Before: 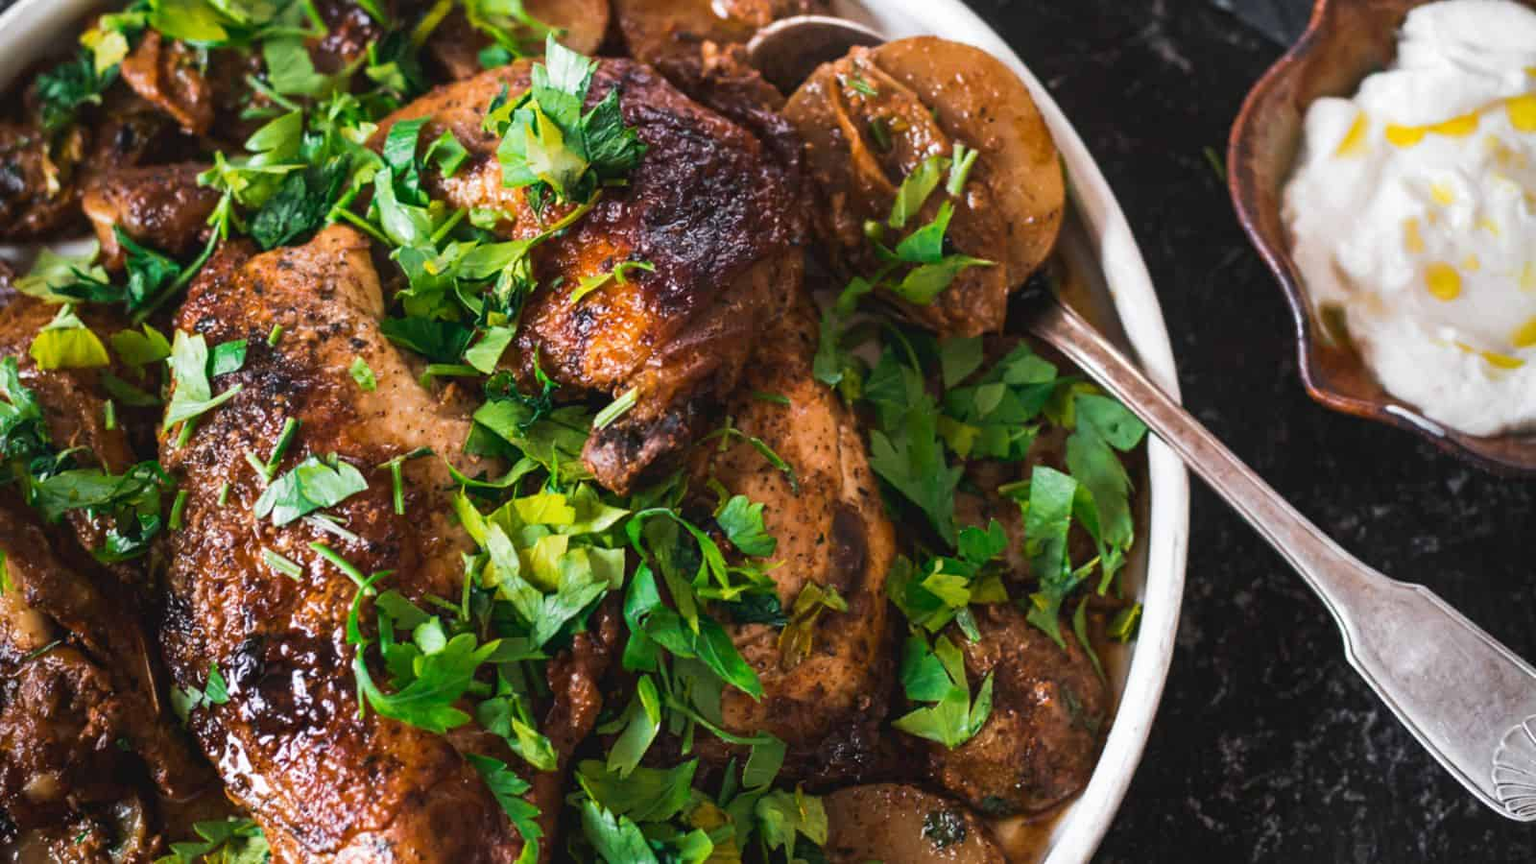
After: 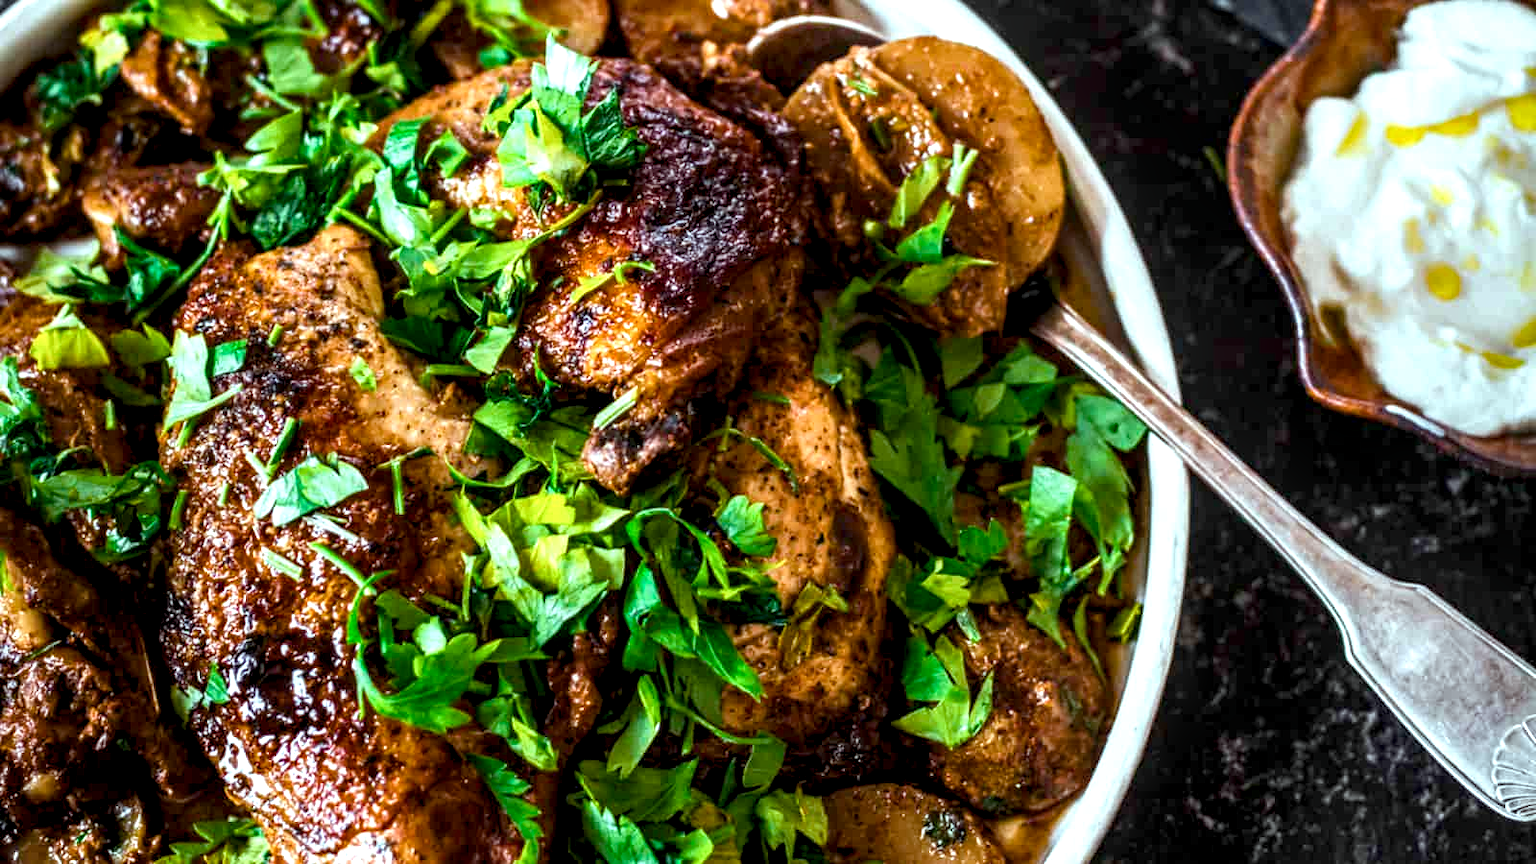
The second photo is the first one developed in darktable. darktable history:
color balance rgb: highlights gain › luminance 15.553%, highlights gain › chroma 3.954%, highlights gain › hue 211.18°, global offset › luminance -0.483%, perceptual saturation grading › global saturation 20%, perceptual saturation grading › highlights -25.405%, perceptual saturation grading › shadows 25.884%, global vibrance 20%
local contrast: highlights 63%, shadows 54%, detail 168%, midtone range 0.521
